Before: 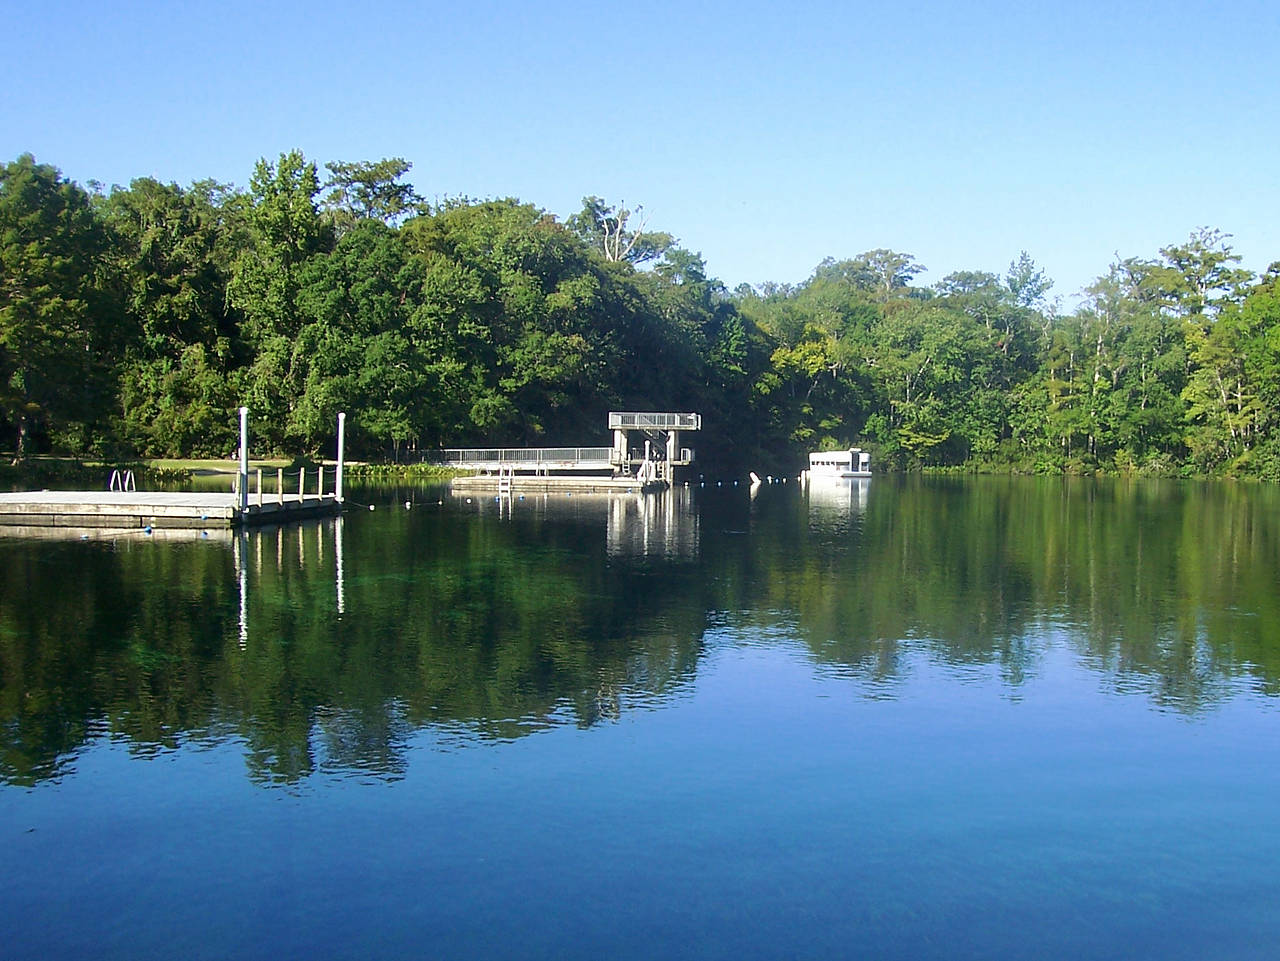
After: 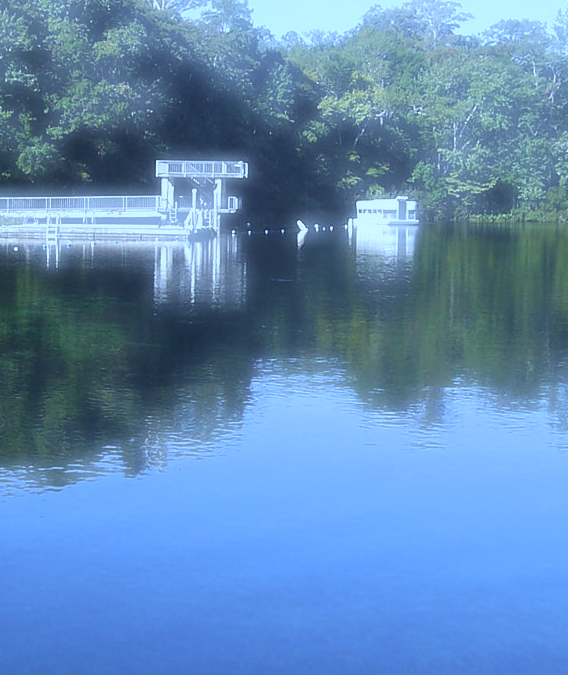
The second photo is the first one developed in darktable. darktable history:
crop: left 35.432%, top 26.233%, right 20.145%, bottom 3.432%
haze removal: strength -0.9, distance 0.225, compatibility mode true, adaptive false
white balance: red 0.871, blue 1.249
